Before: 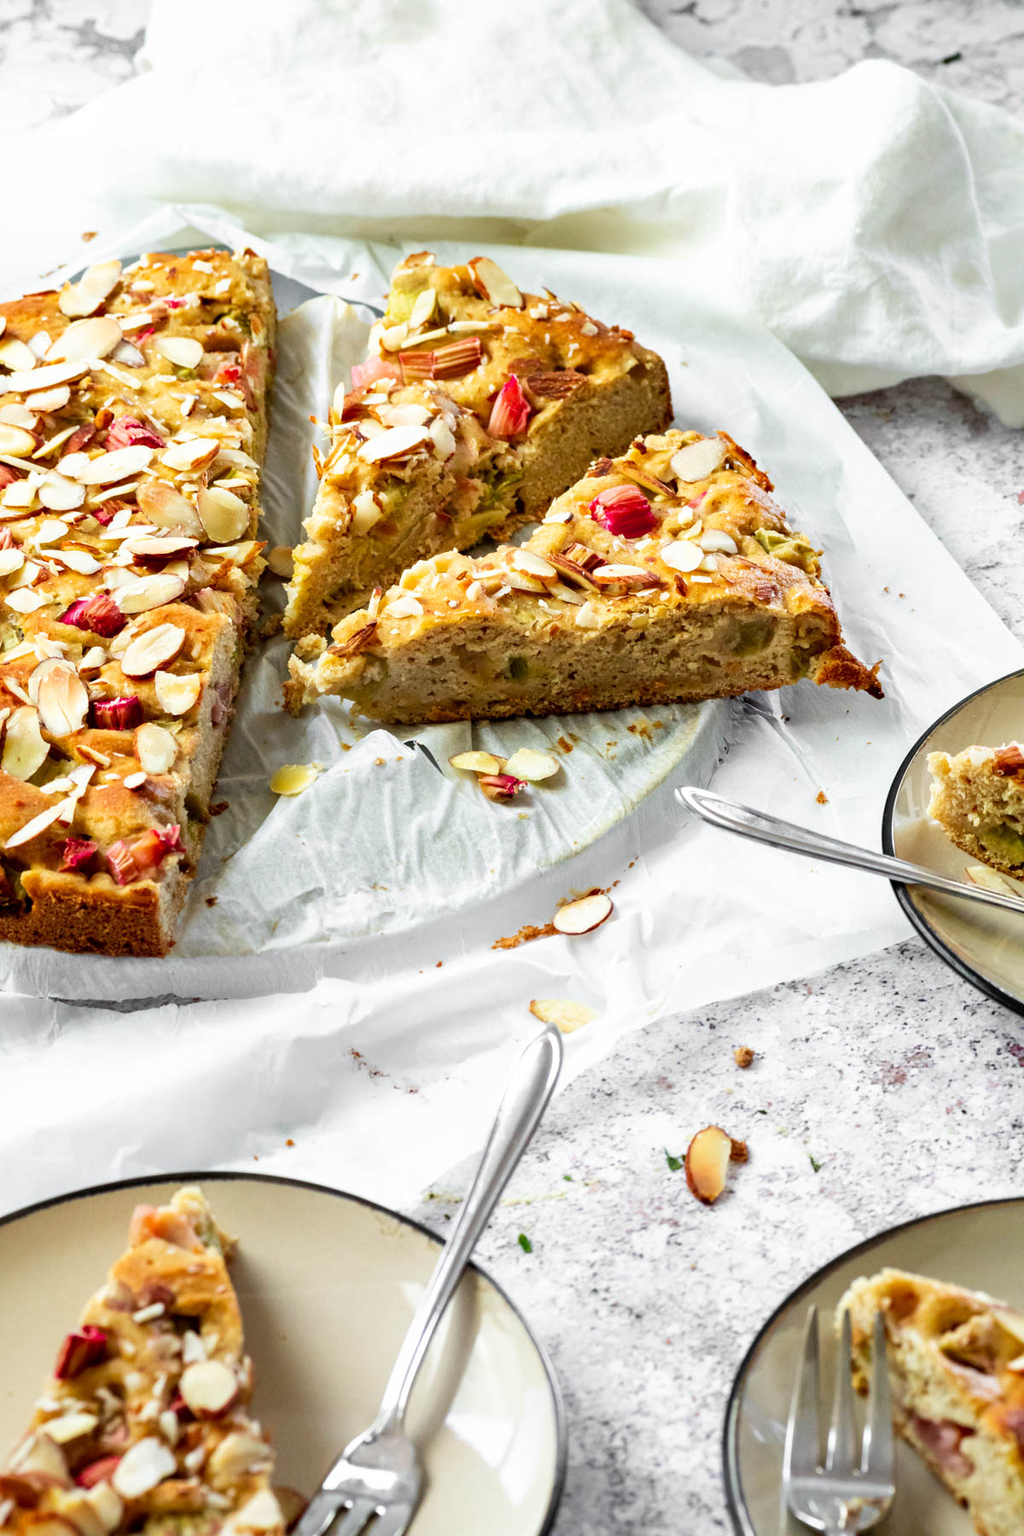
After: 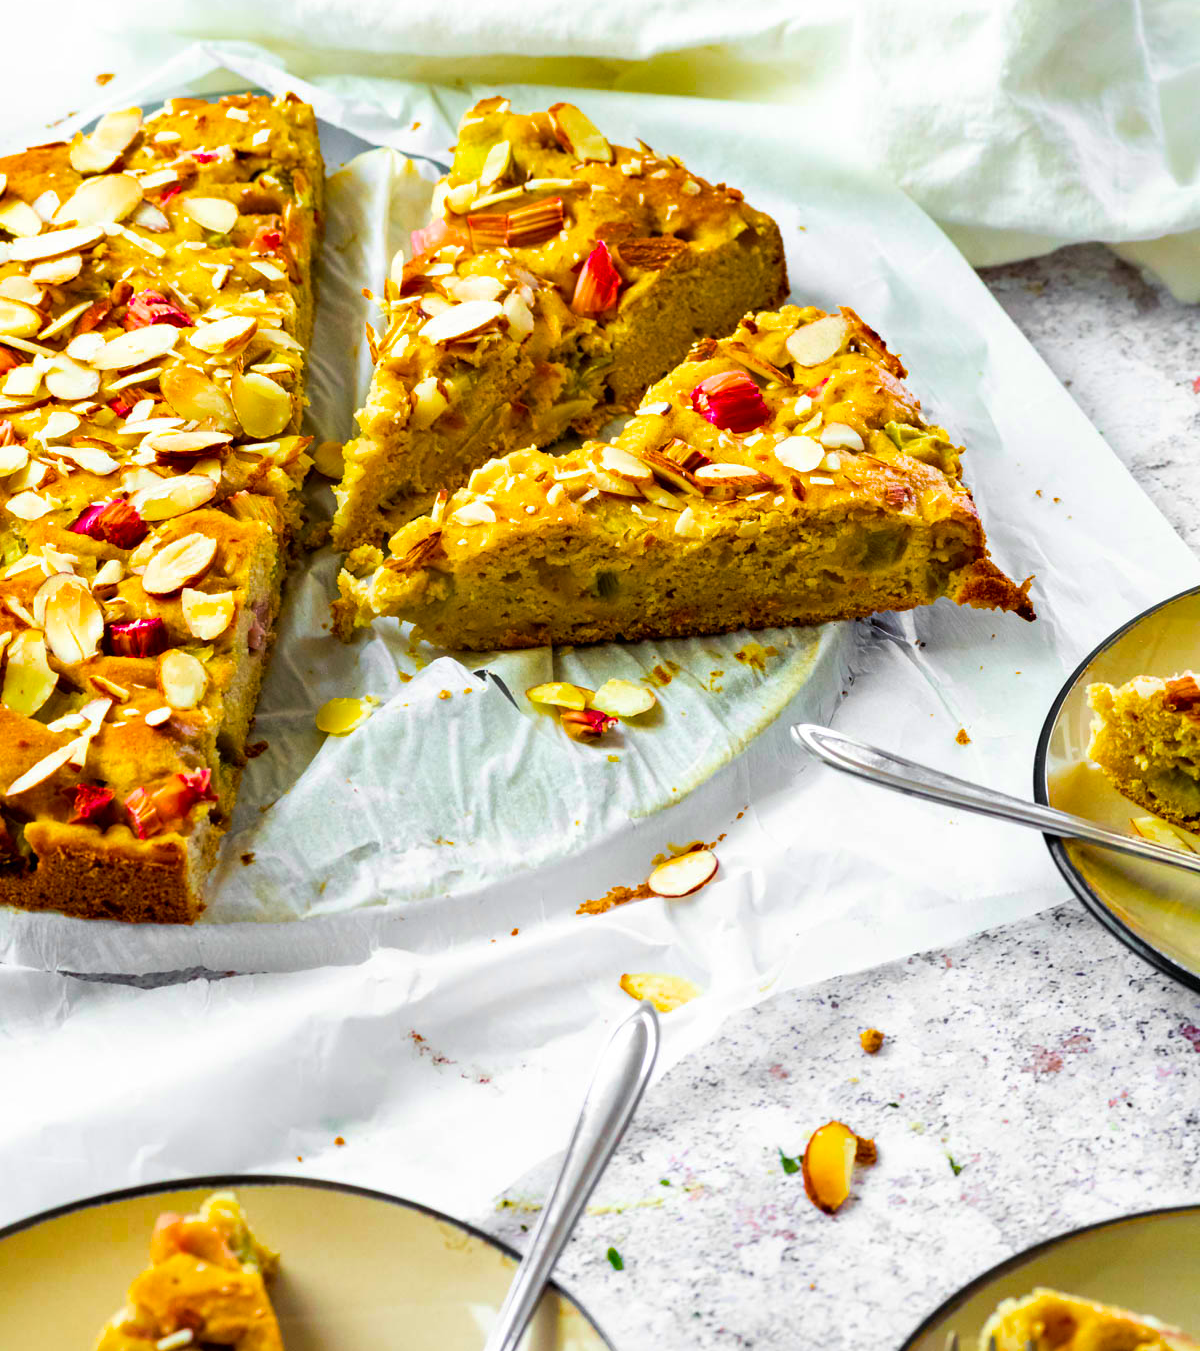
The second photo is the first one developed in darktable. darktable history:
color balance rgb: shadows lift › chroma 1.784%, shadows lift › hue 262.23°, linear chroma grading › global chroma 15.087%, perceptual saturation grading › global saturation 60.807%, perceptual saturation grading › highlights 20.103%, perceptual saturation grading › shadows -49.686%, global vibrance 20%
crop: top 11.012%, bottom 13.929%
